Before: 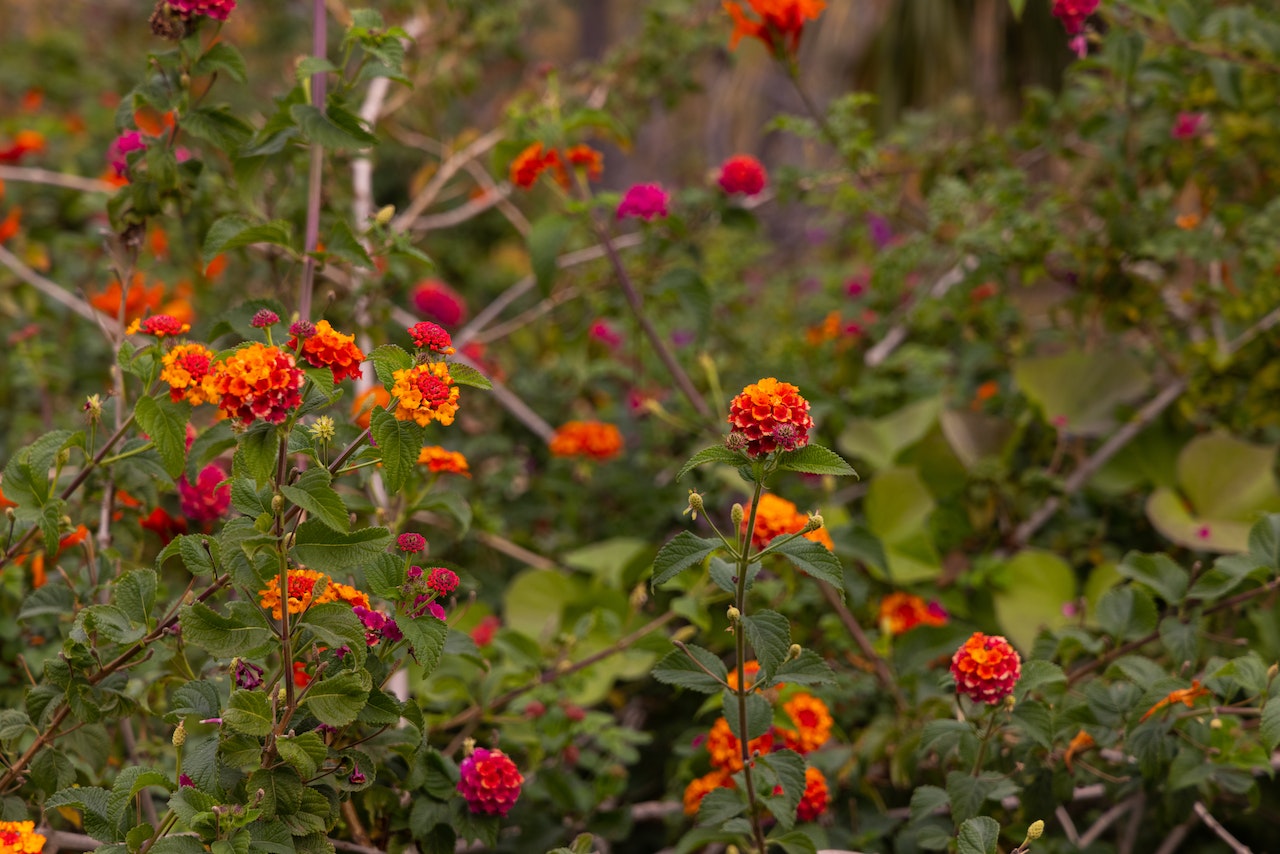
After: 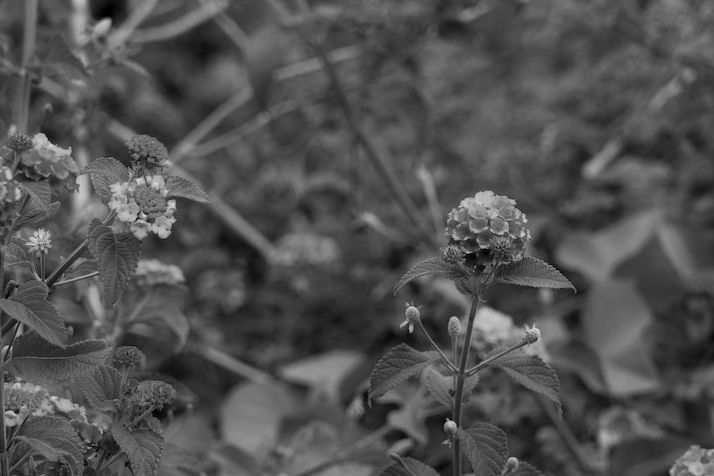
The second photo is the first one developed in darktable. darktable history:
white balance: red 0.967, blue 1.049
monochrome: a 26.22, b 42.67, size 0.8
contrast equalizer: y [[0.579, 0.58, 0.505, 0.5, 0.5, 0.5], [0.5 ×6], [0.5 ×6], [0 ×6], [0 ×6]]
crop and rotate: left 22.13%, top 22.054%, right 22.026%, bottom 22.102%
